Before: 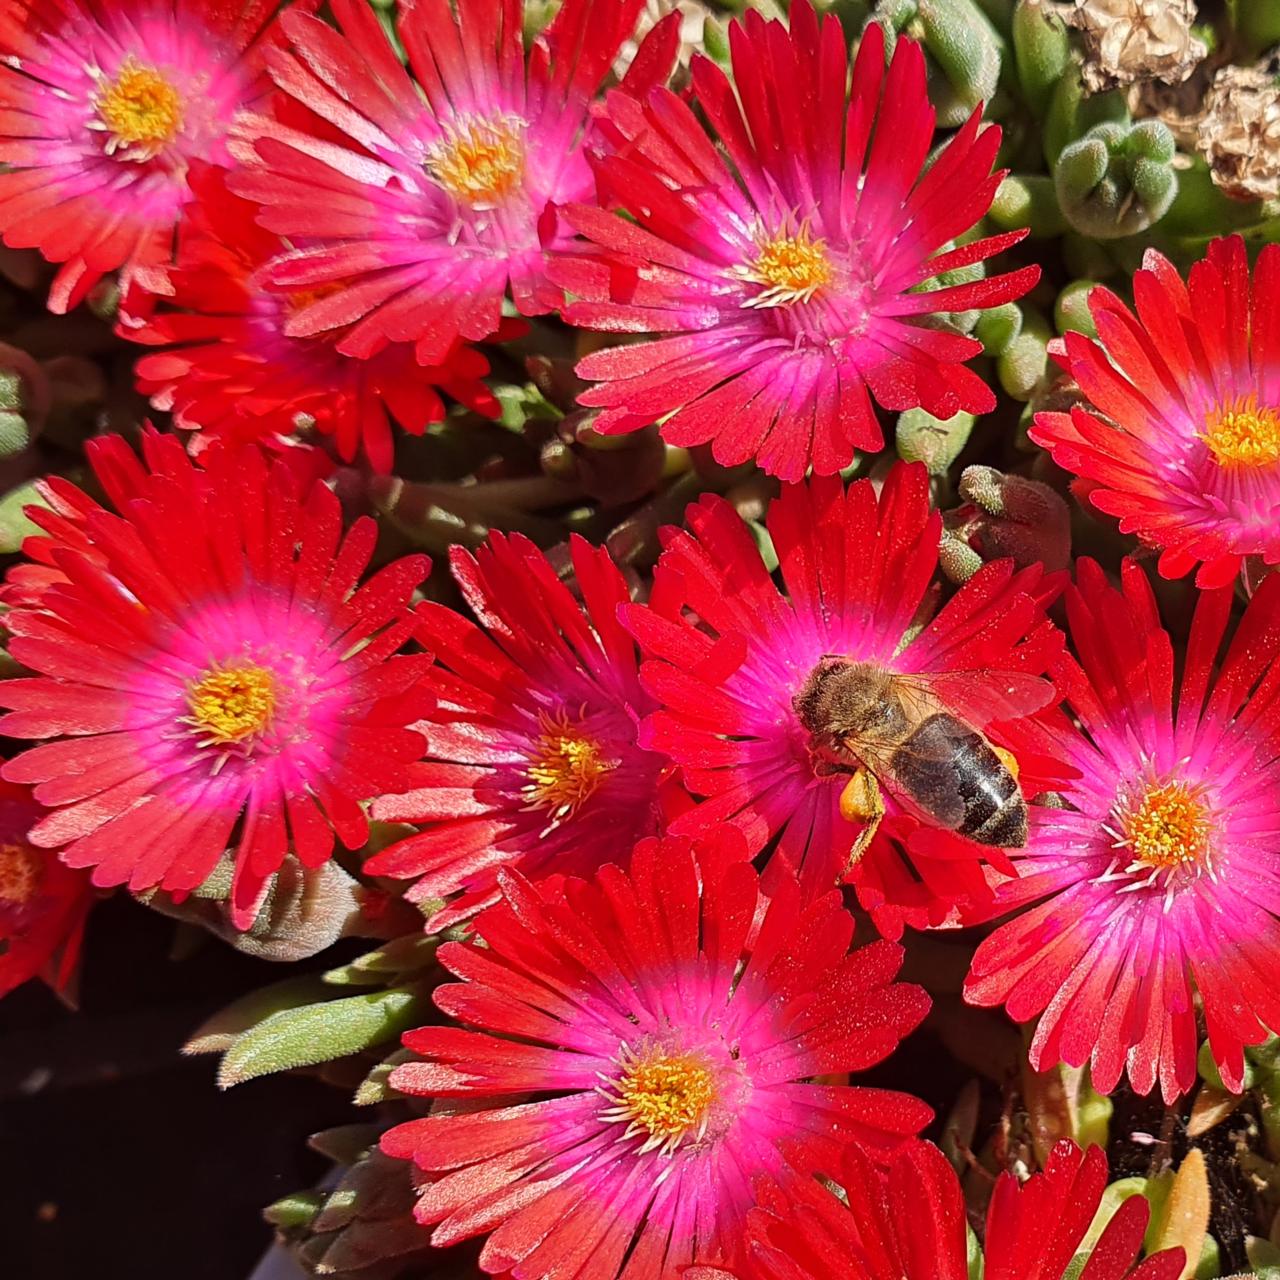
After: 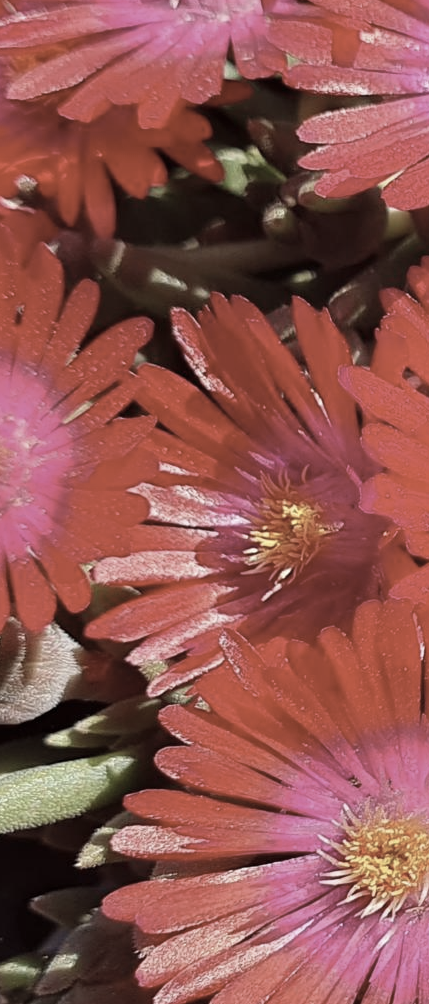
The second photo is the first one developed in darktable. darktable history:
crop and rotate: left 21.77%, top 18.528%, right 44.676%, bottom 2.997%
color correction: saturation 0.5
